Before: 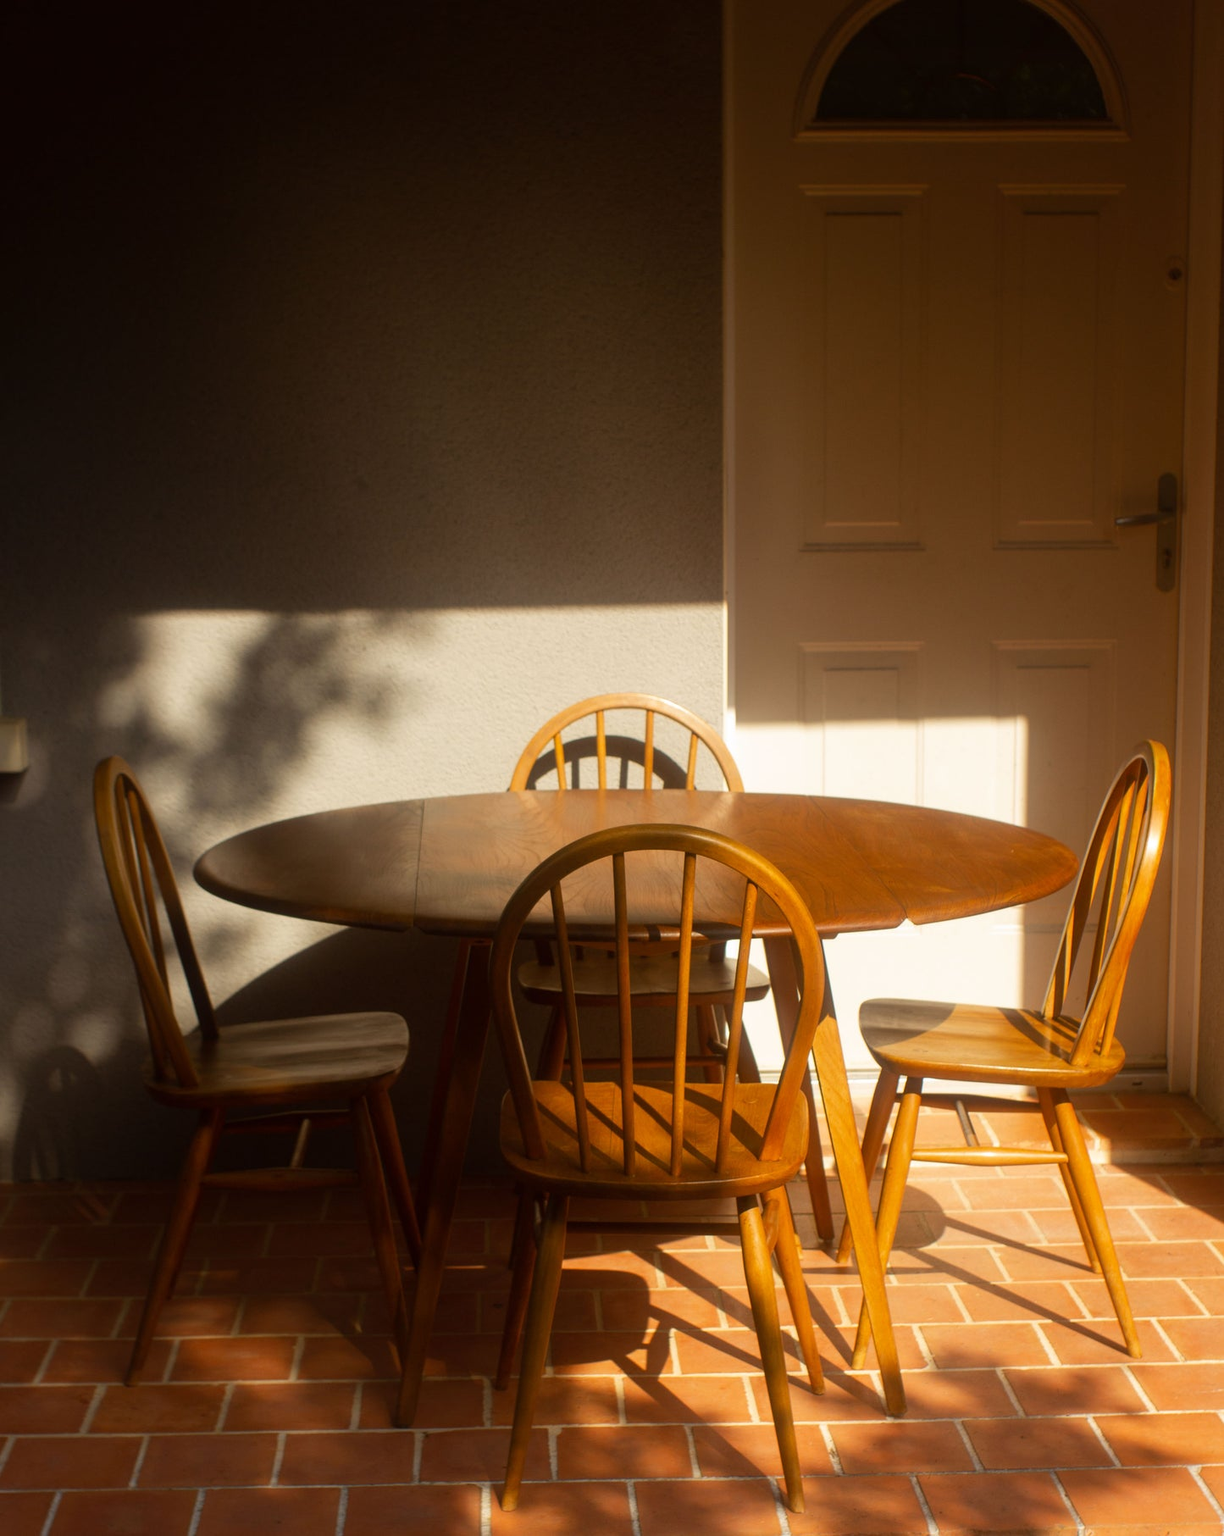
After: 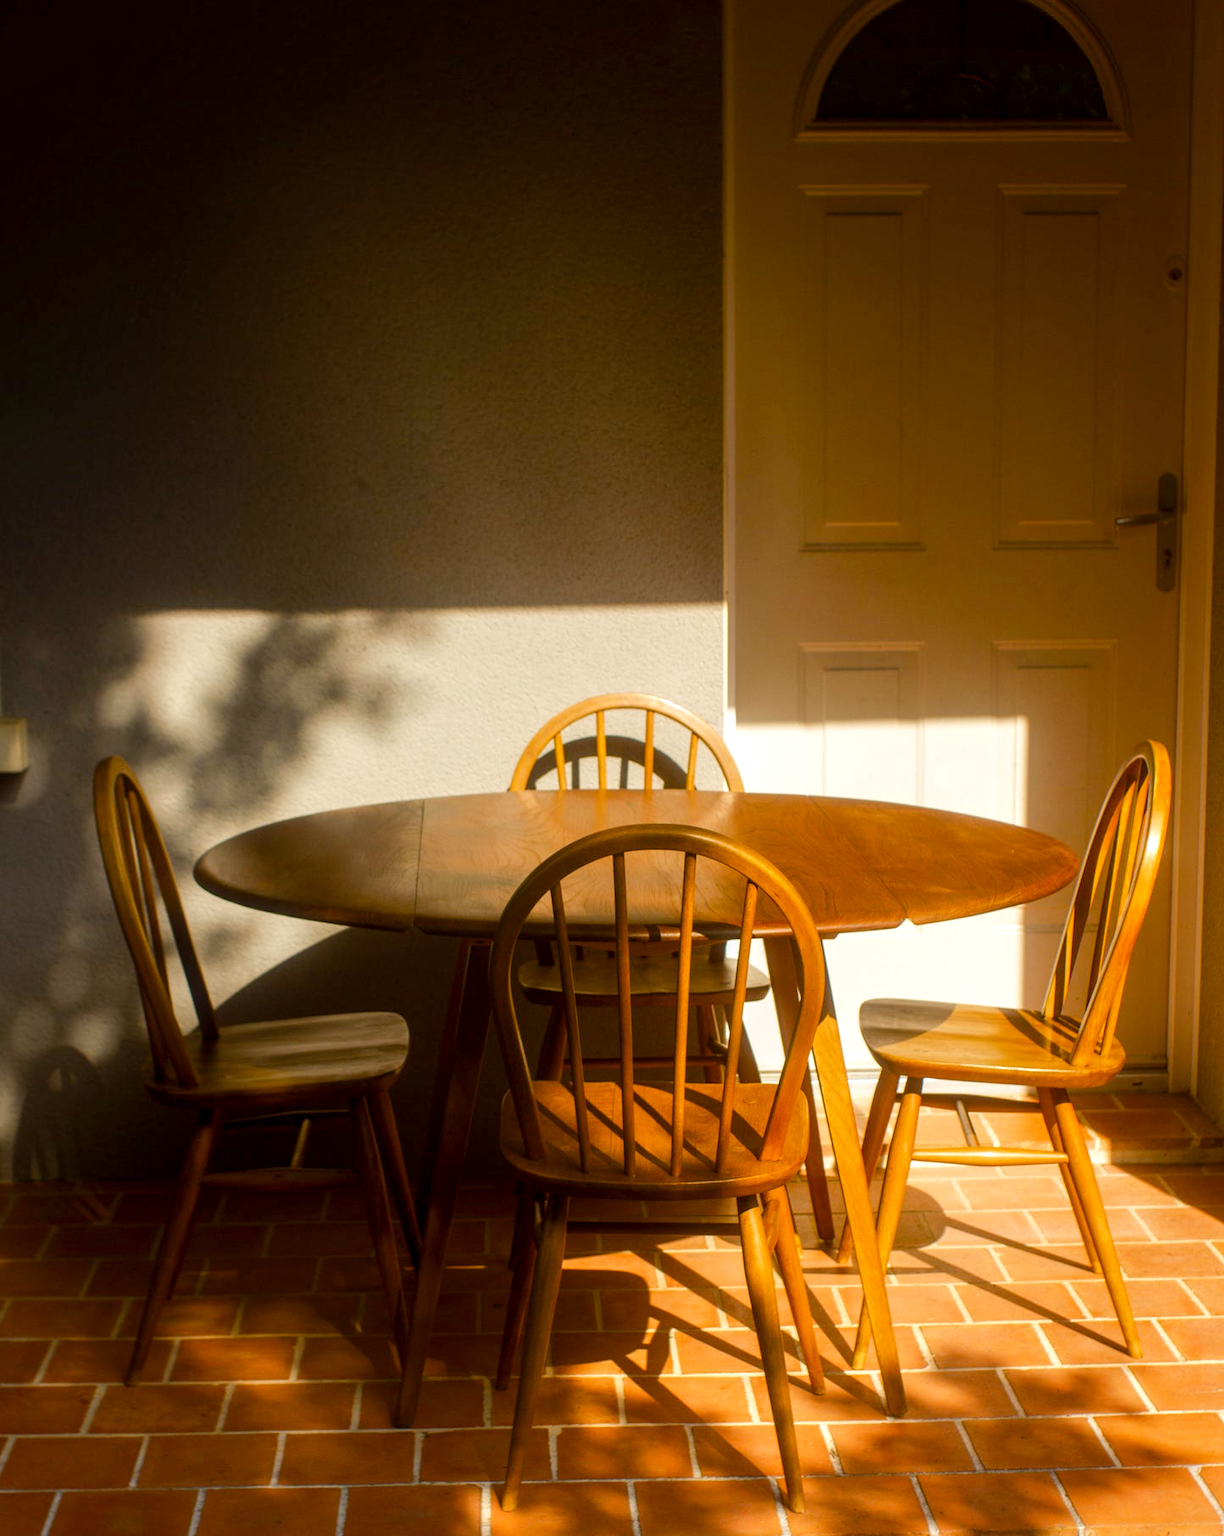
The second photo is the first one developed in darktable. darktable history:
local contrast: detail 130%
color balance rgb: shadows lift › chroma 2.049%, shadows lift › hue 221.79°, perceptual saturation grading › global saturation 27.58%, perceptual saturation grading › highlights -25.105%, perceptual saturation grading › shadows 25.552%, perceptual brilliance grading › mid-tones 9.553%, perceptual brilliance grading › shadows 14.582%
